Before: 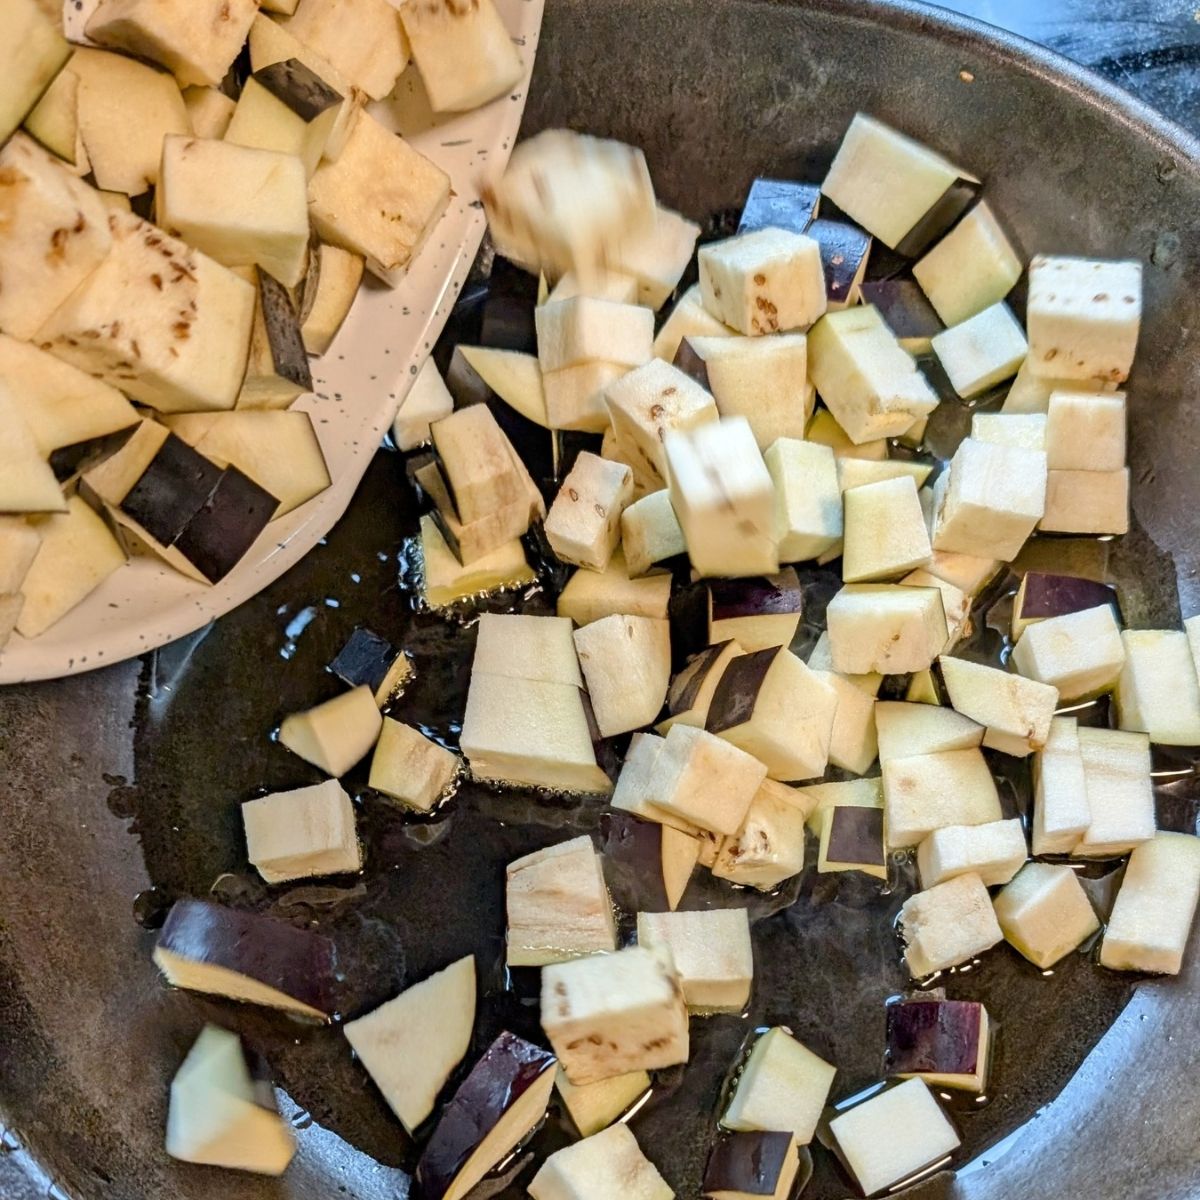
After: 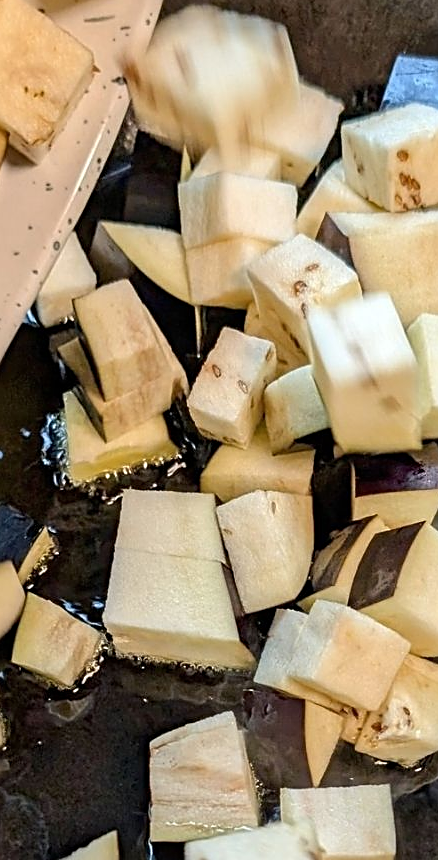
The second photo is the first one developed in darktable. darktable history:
crop and rotate: left 29.819%, top 10.338%, right 33.643%, bottom 17.966%
sharpen: on, module defaults
